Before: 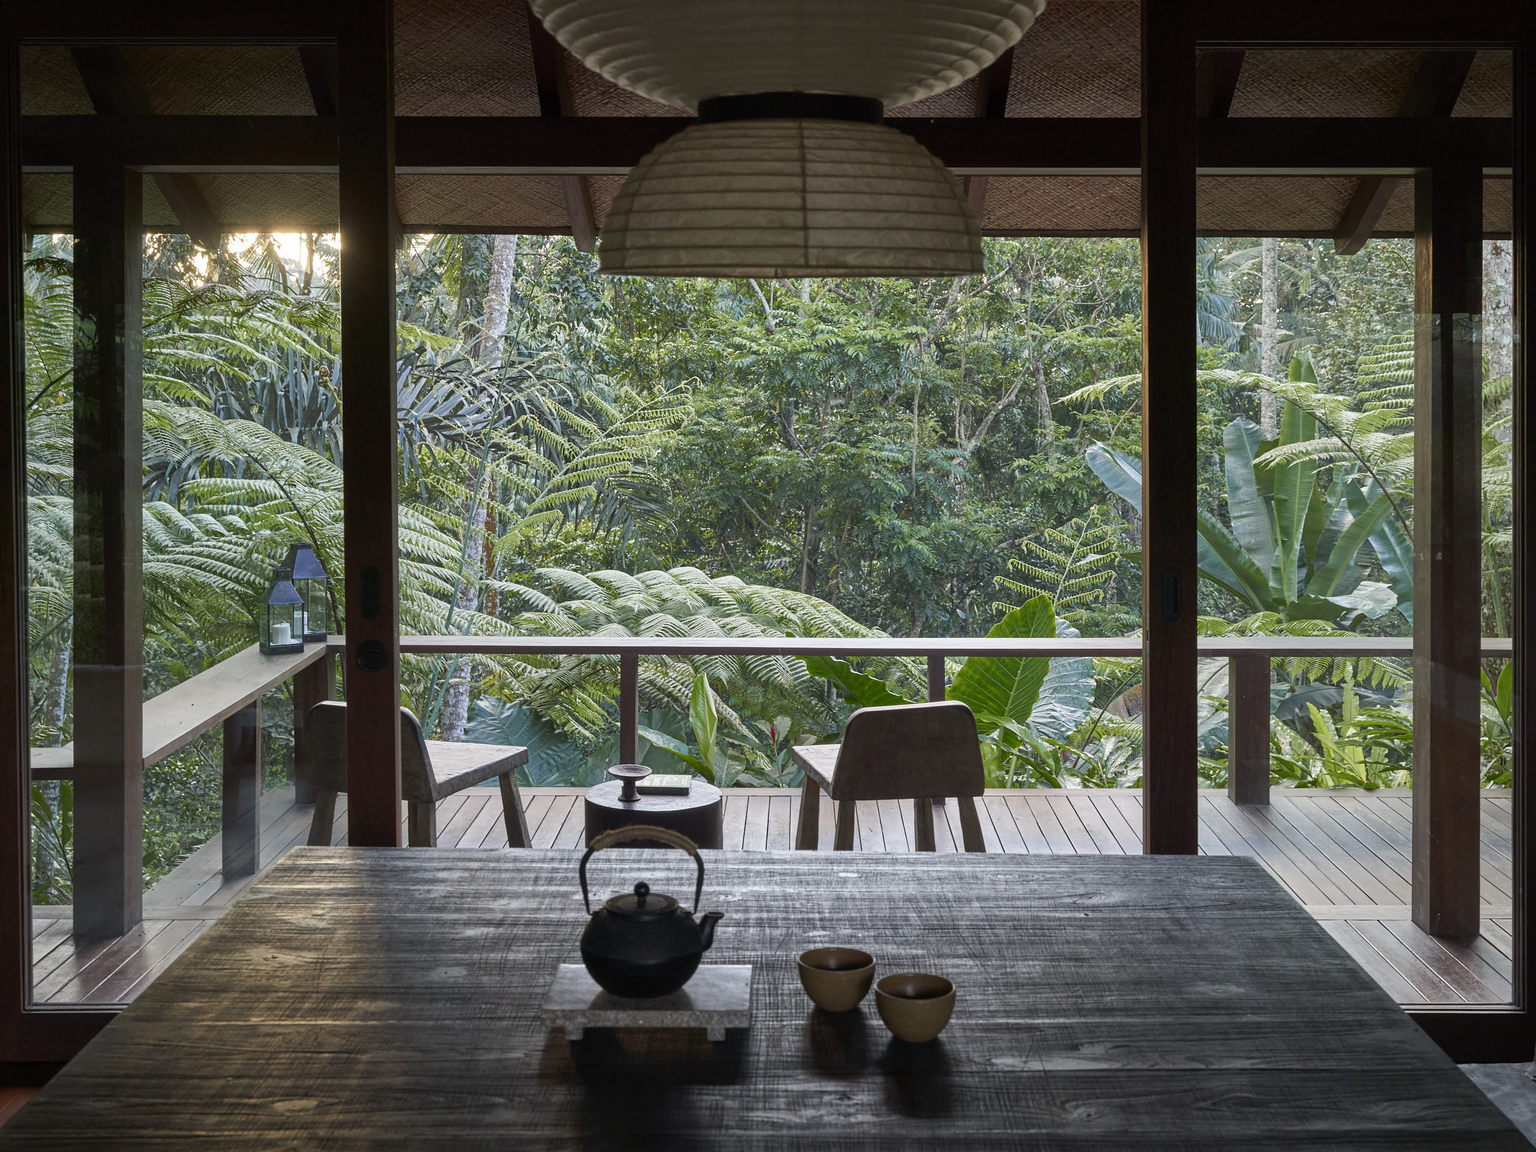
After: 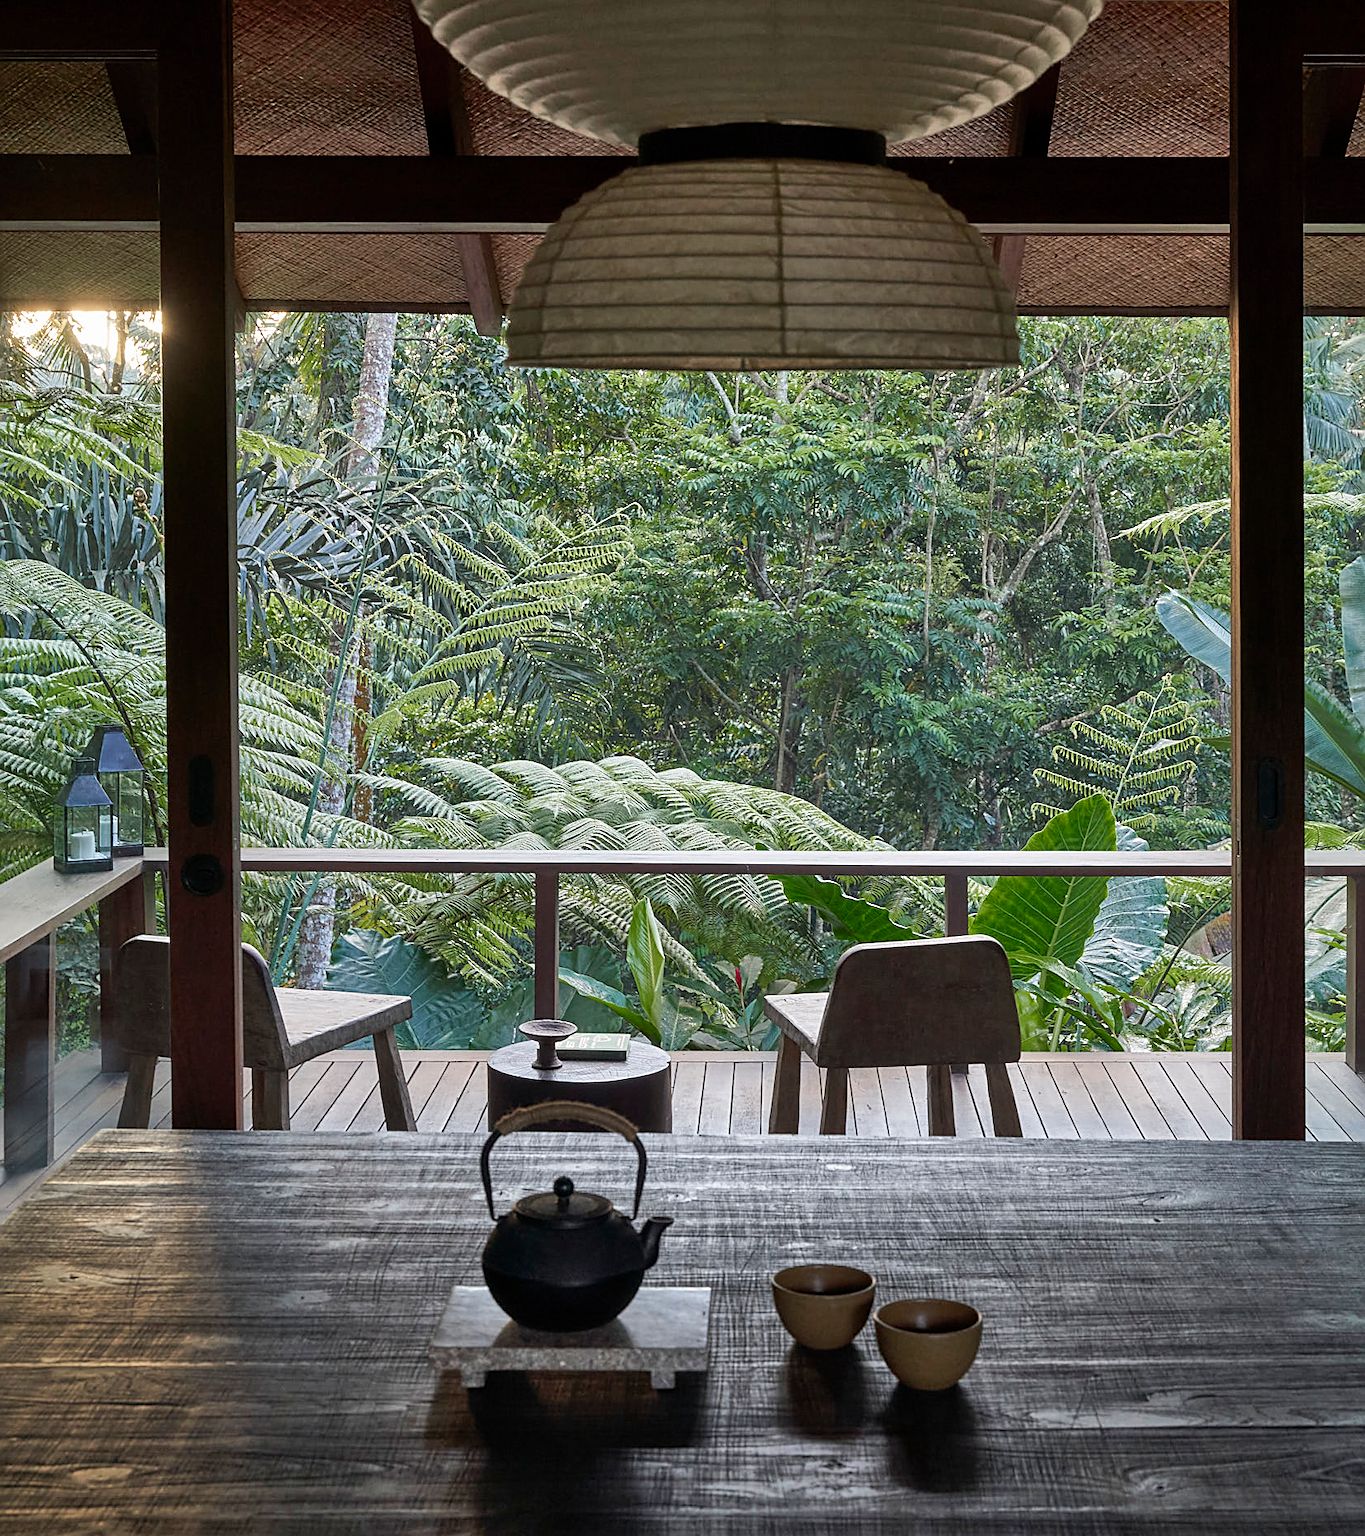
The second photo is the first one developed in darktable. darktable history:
sharpen: on, module defaults
crop and rotate: left 14.292%, right 19.041%
shadows and highlights: soften with gaussian
